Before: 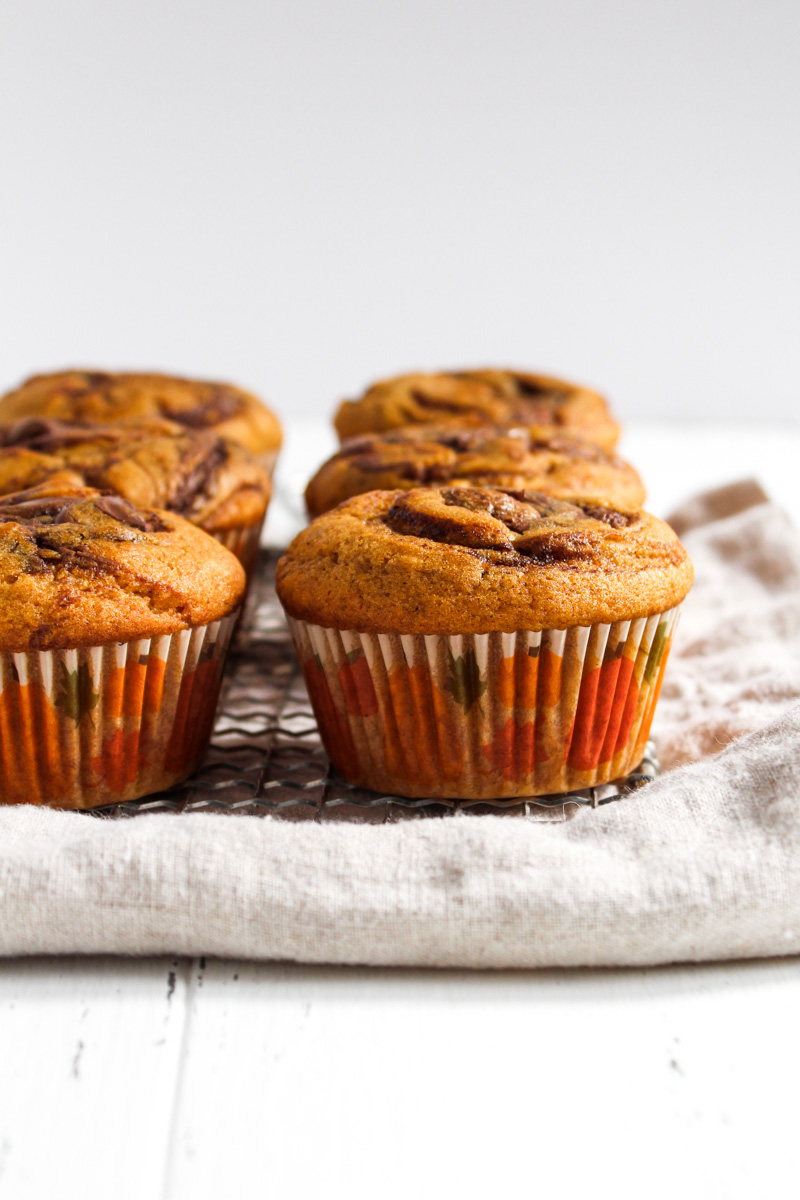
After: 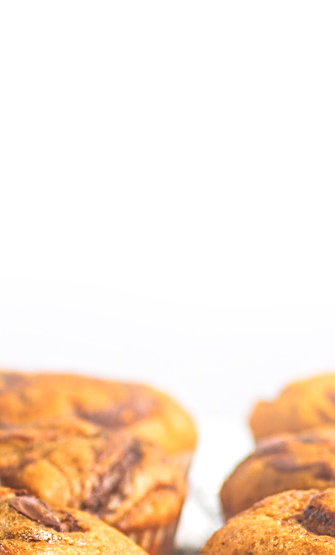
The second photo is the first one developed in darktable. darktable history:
local contrast: detail 160%
crop and rotate: left 10.817%, top 0.062%, right 47.194%, bottom 53.626%
sharpen: on, module defaults
bloom: on, module defaults
